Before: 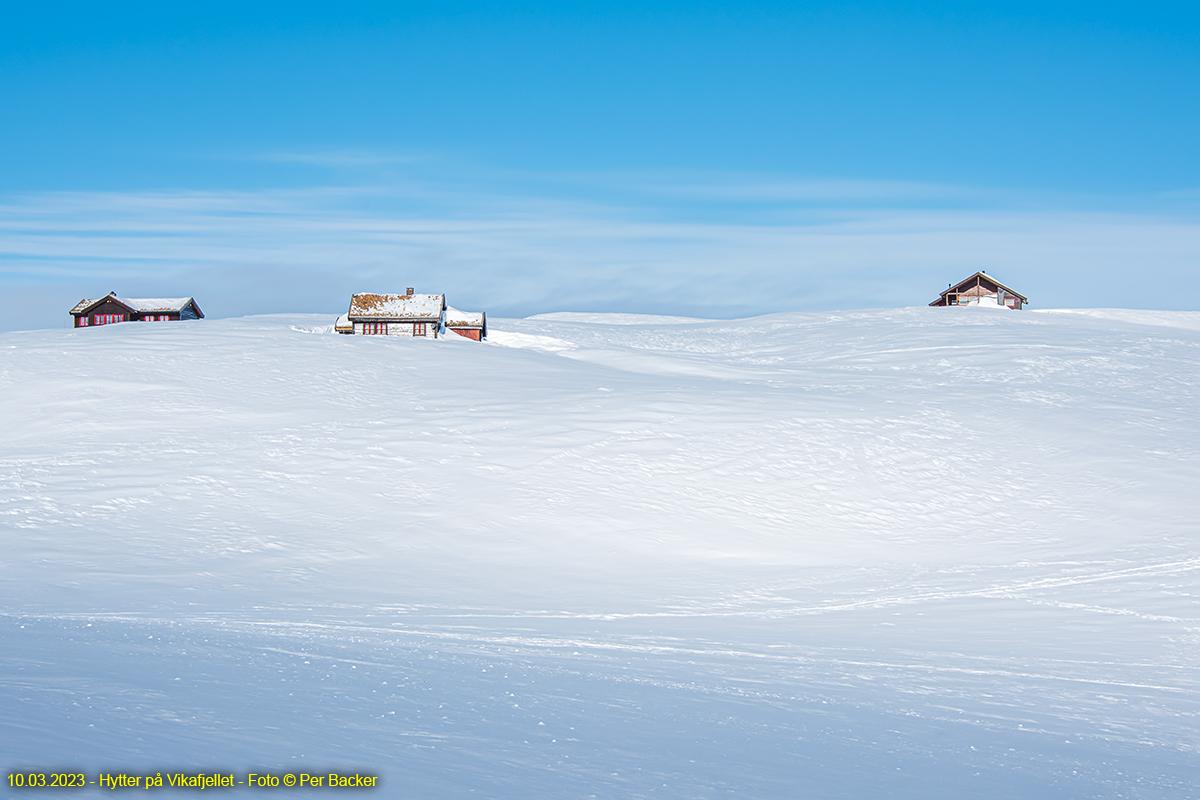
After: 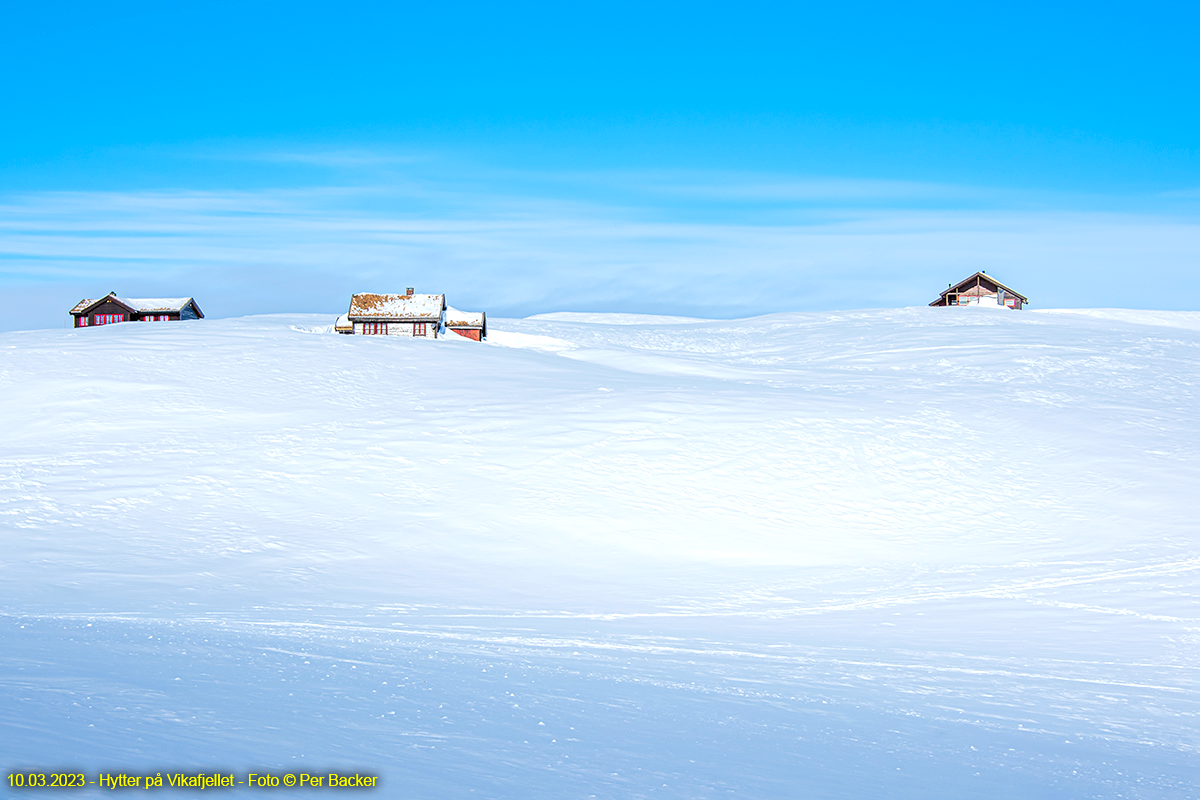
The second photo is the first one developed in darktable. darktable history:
contrast brightness saturation: saturation 0.18
white balance: red 0.986, blue 1.01
rgb levels: levels [[0.01, 0.419, 0.839], [0, 0.5, 1], [0, 0.5, 1]]
